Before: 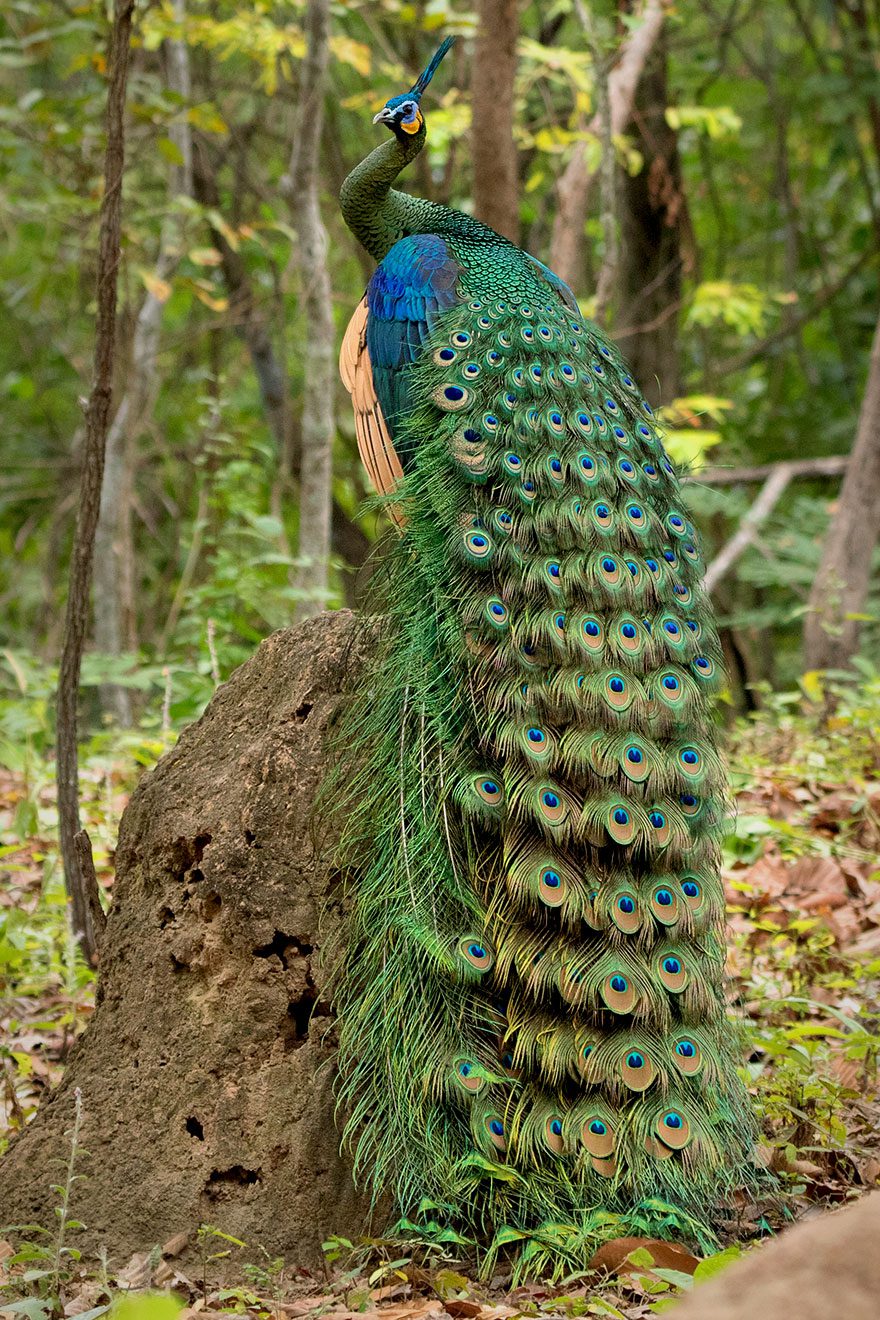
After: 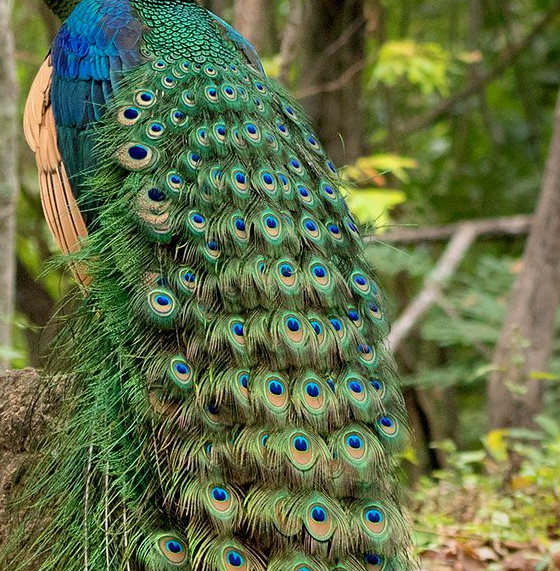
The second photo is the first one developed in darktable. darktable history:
crop: left 36.005%, top 18.293%, right 0.31%, bottom 38.444%
